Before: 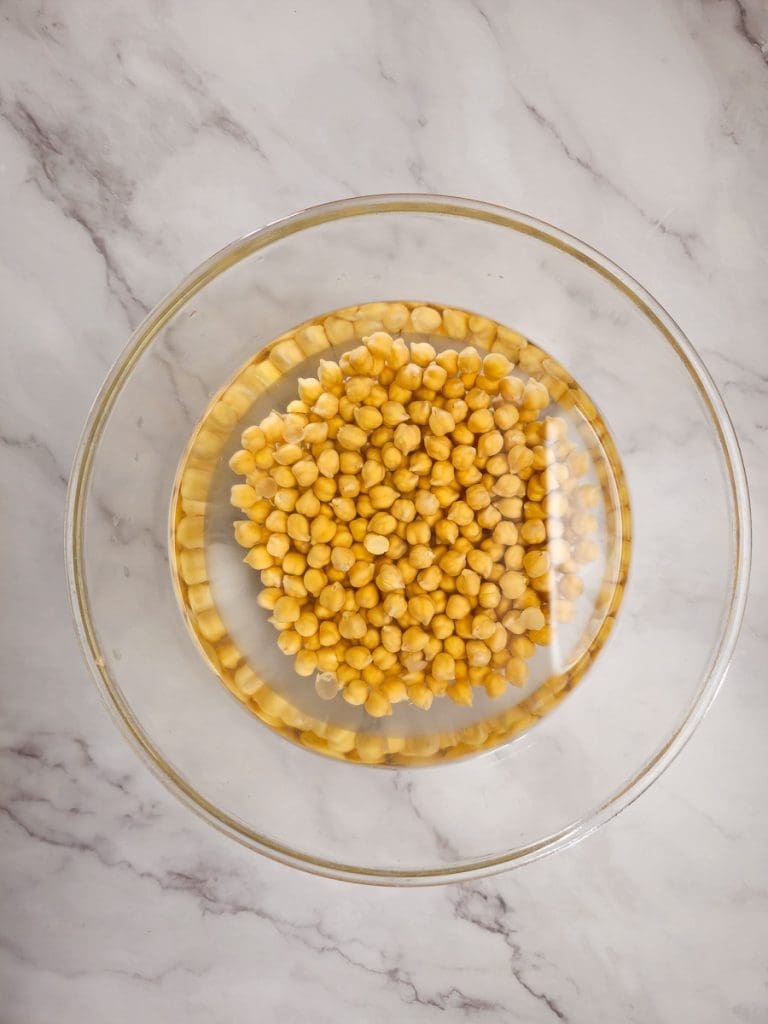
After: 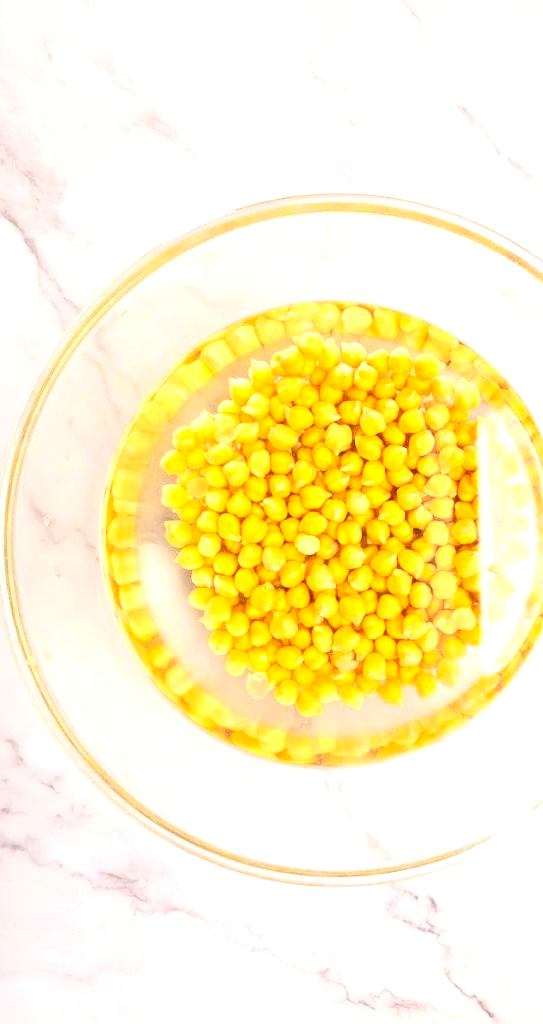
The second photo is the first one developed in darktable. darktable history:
exposure: black level correction 0, exposure 1.2 EV, compensate exposure bias true, compensate highlight preservation false
contrast brightness saturation: contrast 0.2, brightness 0.16, saturation 0.22
crop and rotate: left 9.061%, right 20.142%
